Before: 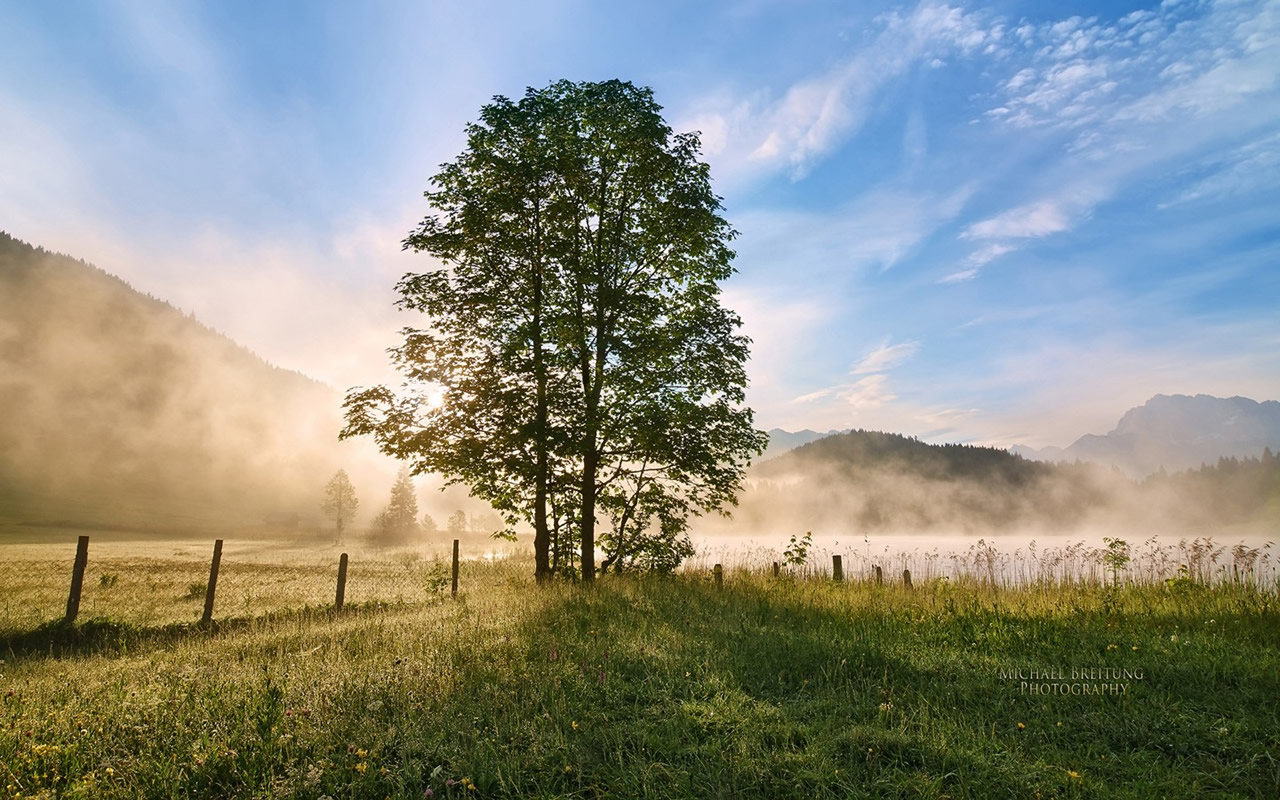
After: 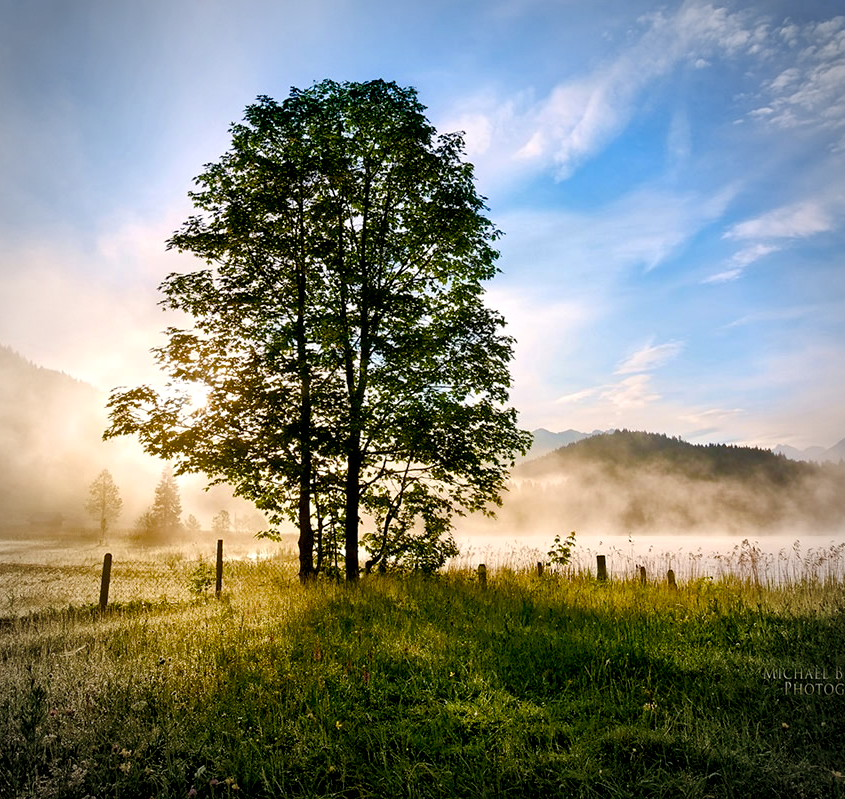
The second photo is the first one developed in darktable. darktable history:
crop and rotate: left 18.442%, right 15.508%
color balance rgb: shadows lift › luminance -9.41%, highlights gain › luminance 17.6%, global offset › luminance -1.45%, perceptual saturation grading › highlights -17.77%, perceptual saturation grading › mid-tones 33.1%, perceptual saturation grading › shadows 50.52%, global vibrance 24.22%
vignetting: automatic ratio true
